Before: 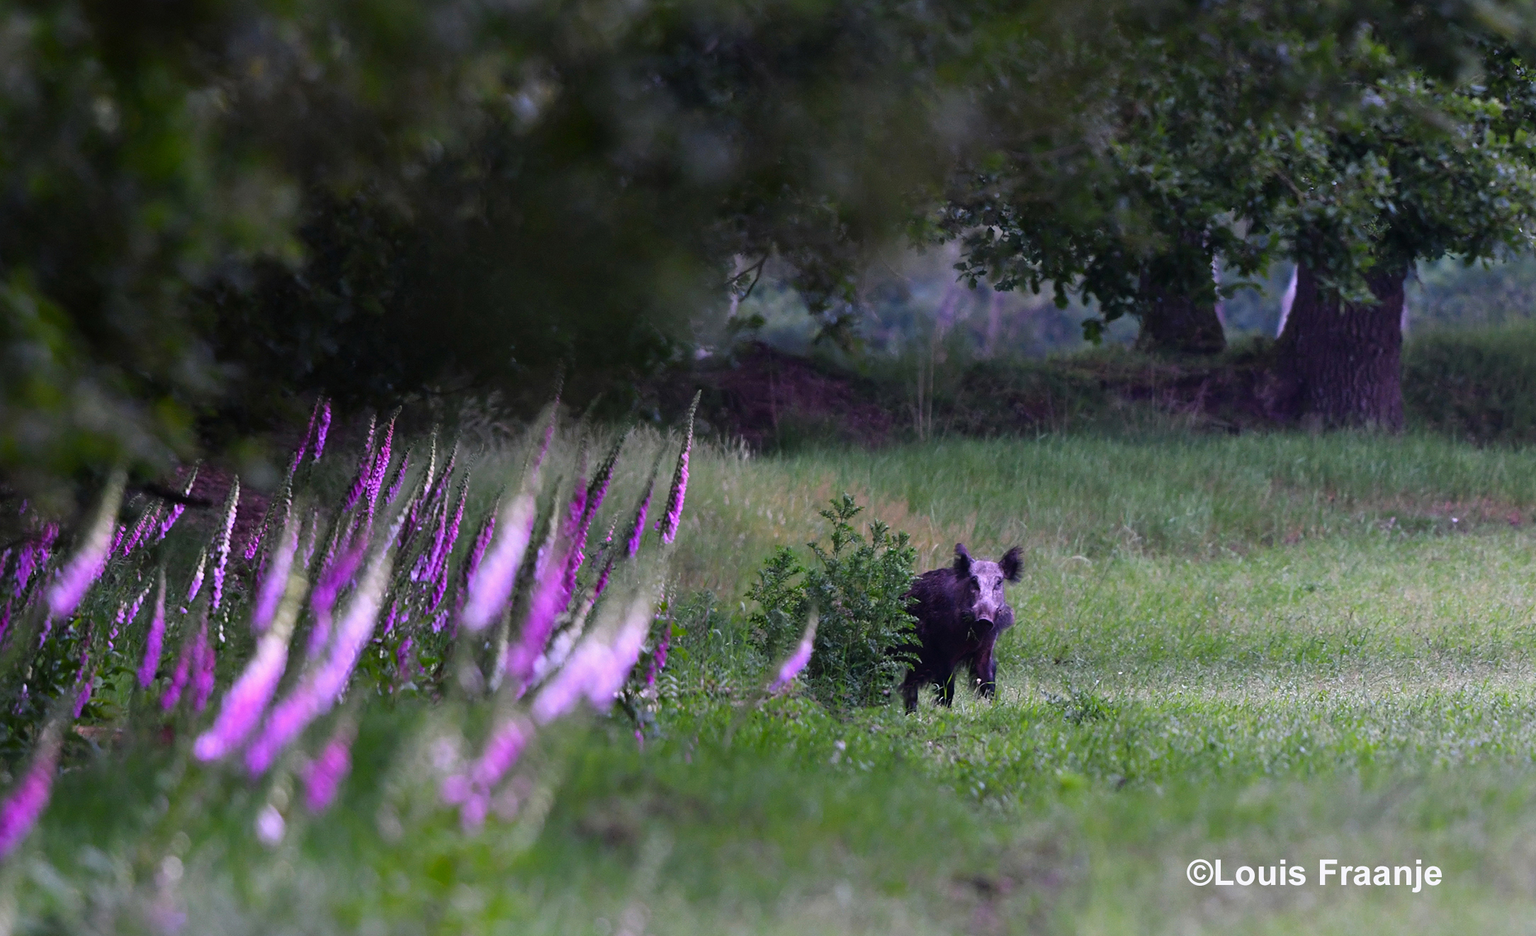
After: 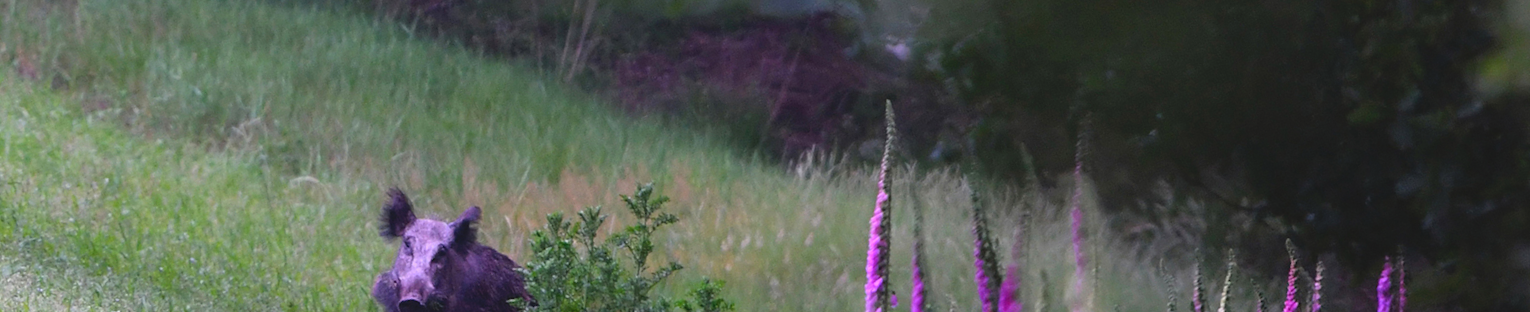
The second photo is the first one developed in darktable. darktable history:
contrast brightness saturation: contrast -0.1, brightness 0.05, saturation 0.08
crop and rotate: angle 16.12°, top 30.835%, bottom 35.653%
